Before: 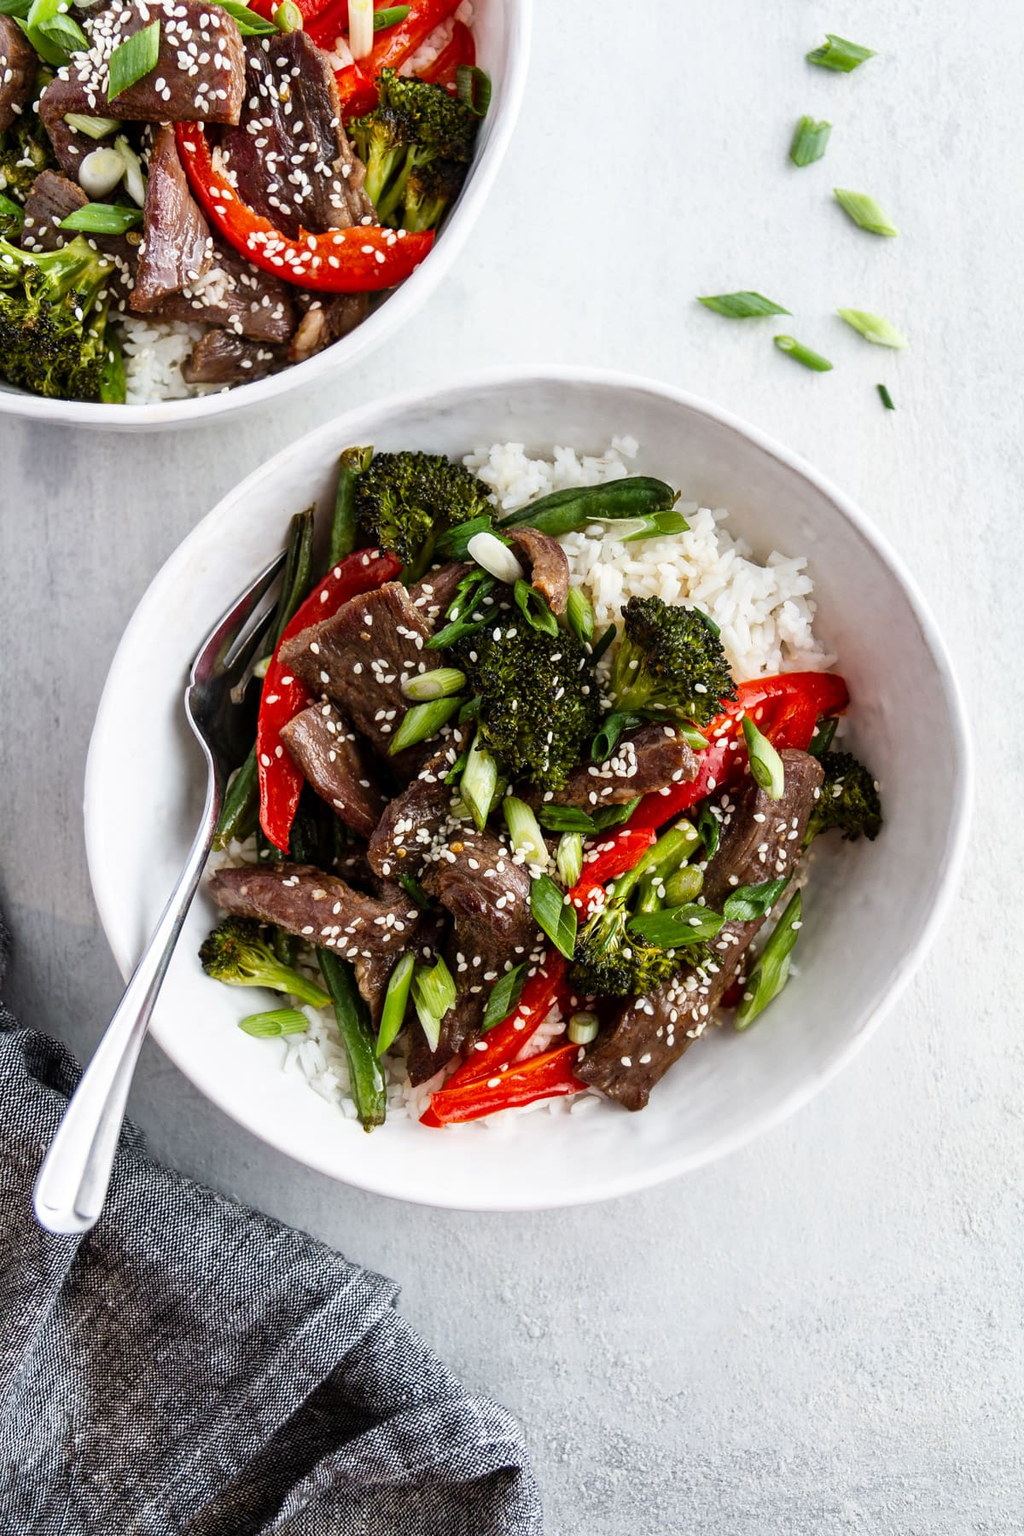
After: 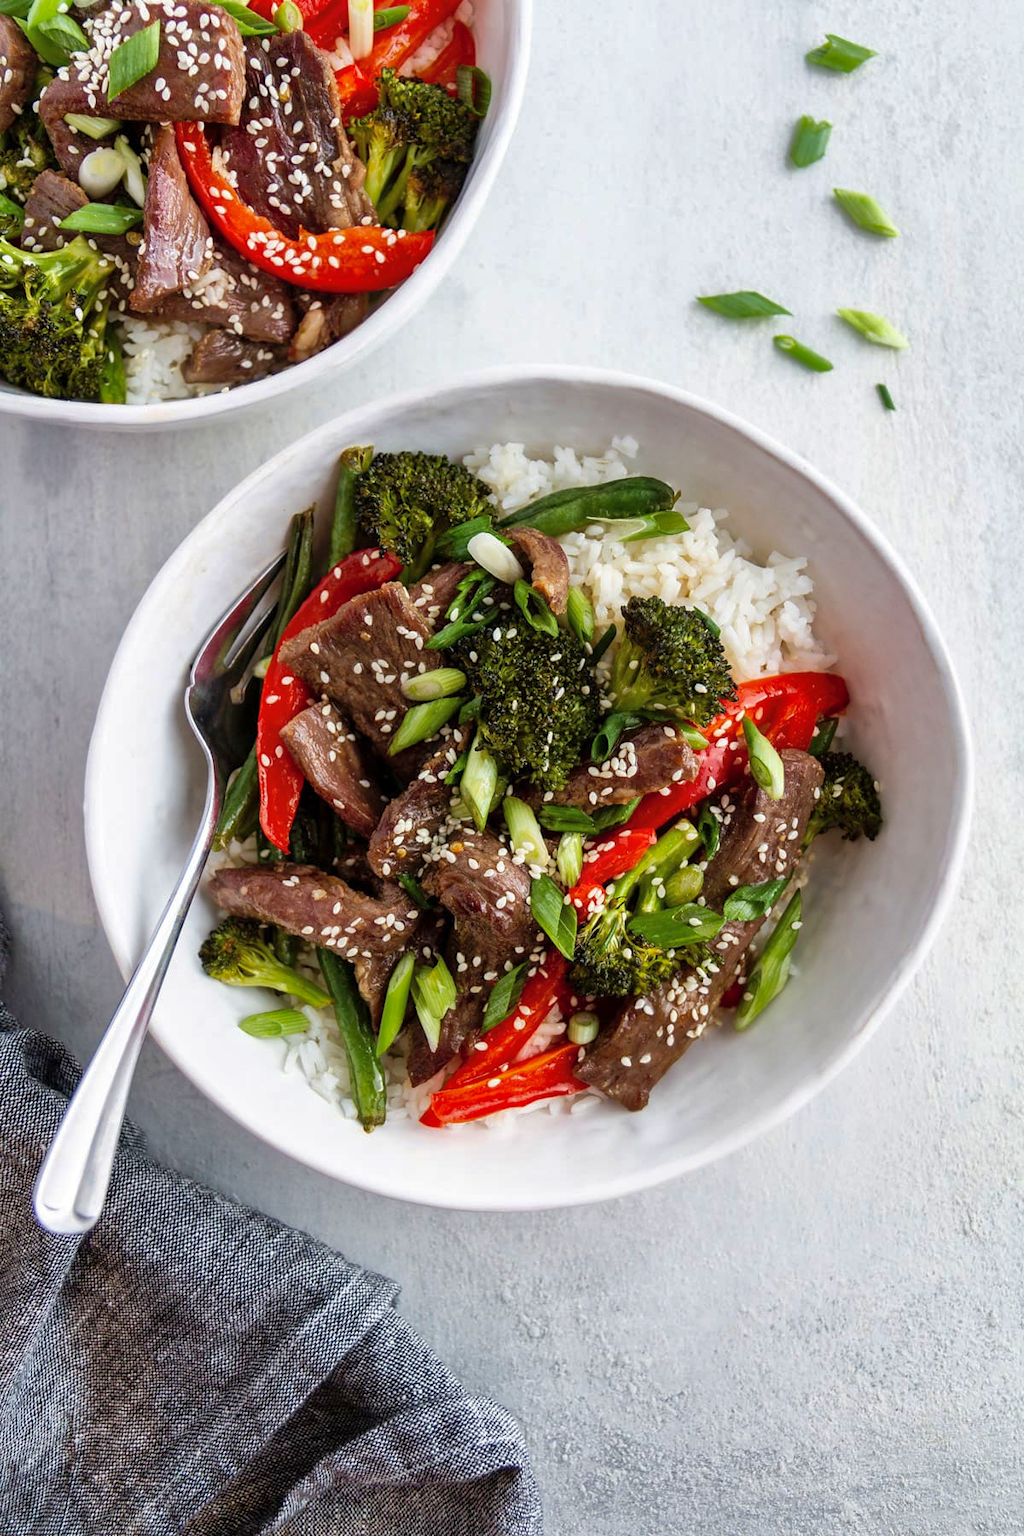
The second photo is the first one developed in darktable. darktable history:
velvia: on, module defaults
shadows and highlights: on, module defaults
exposure: compensate highlight preservation false
